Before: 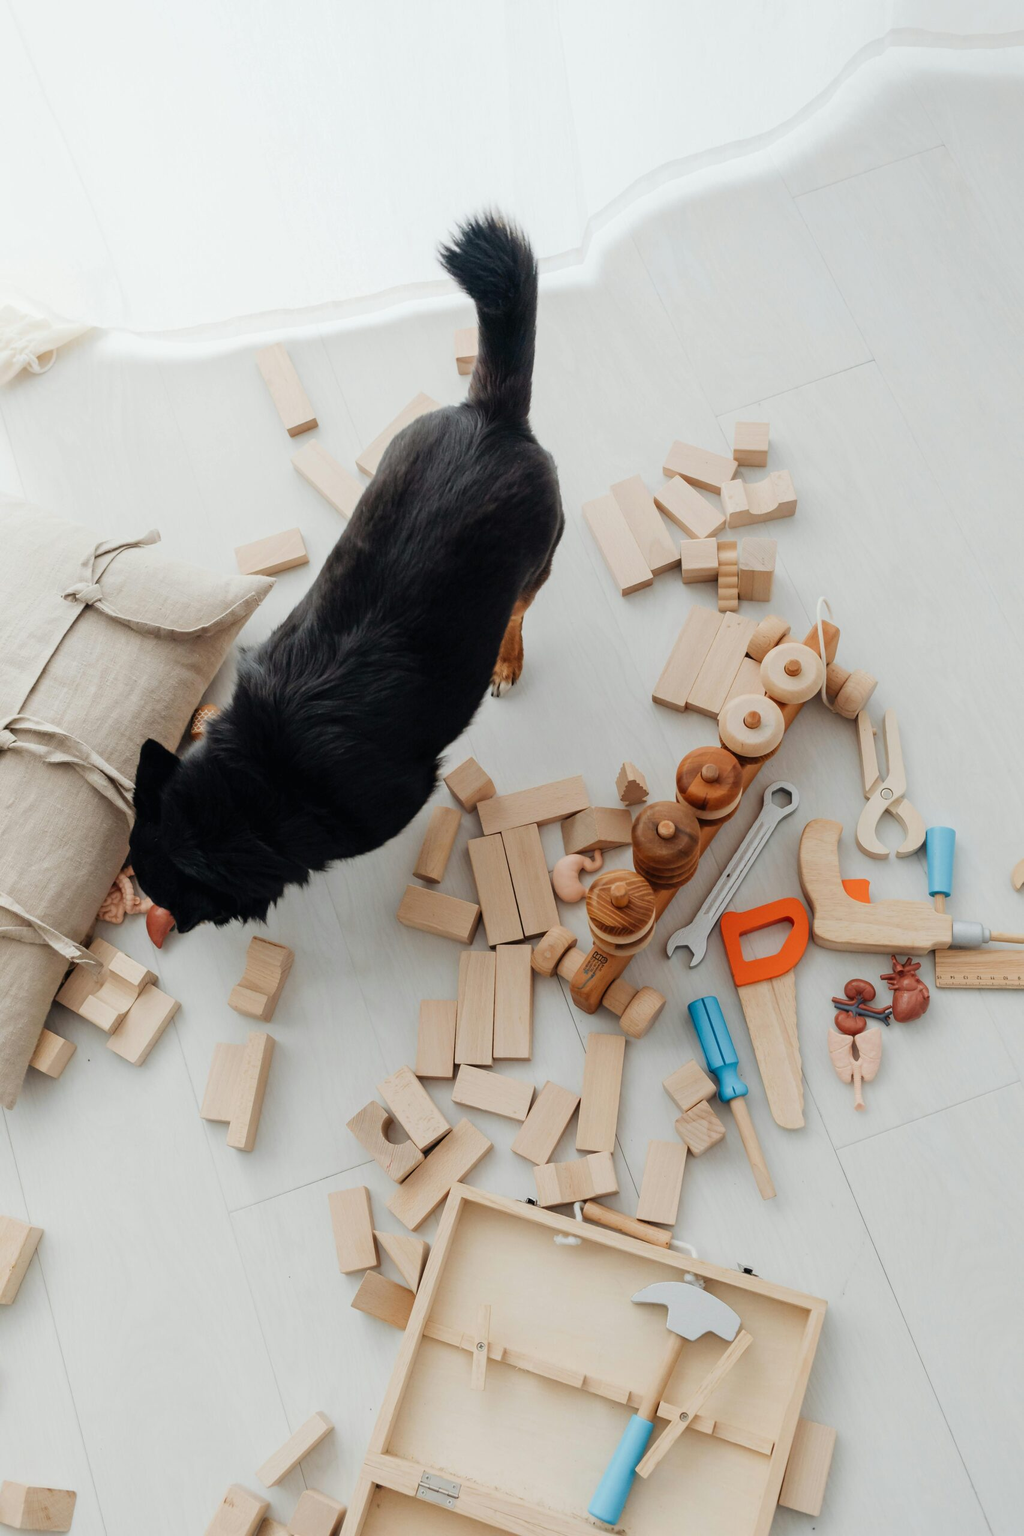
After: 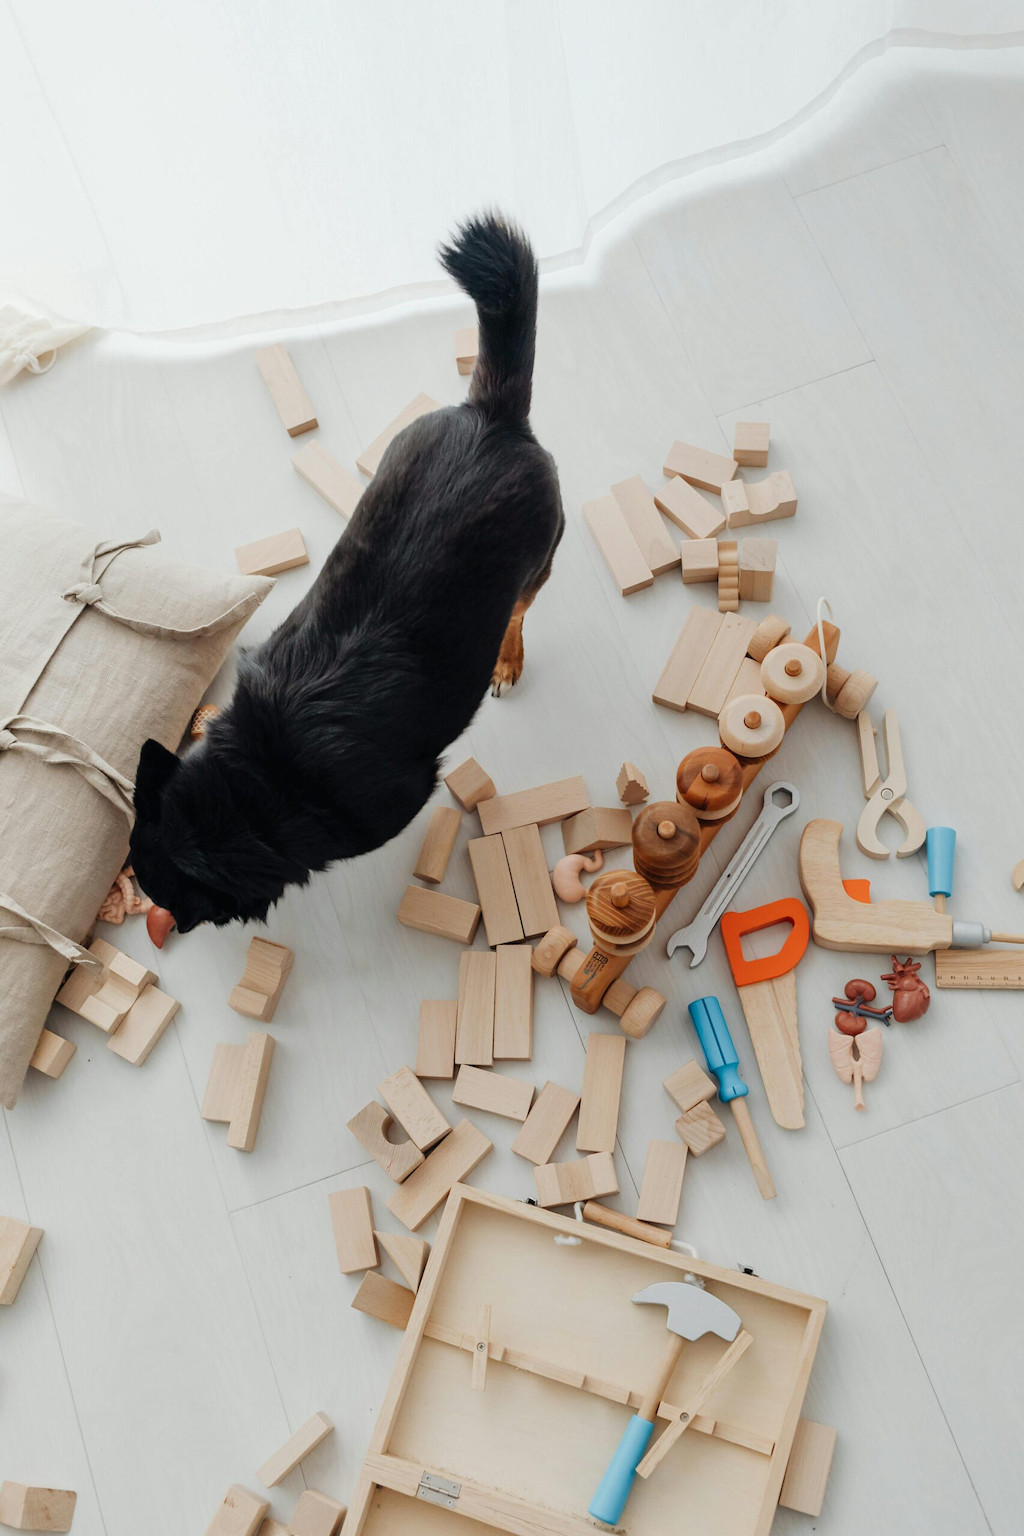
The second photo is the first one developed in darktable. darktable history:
shadows and highlights: shadows 36.85, highlights -26.85, soften with gaussian
